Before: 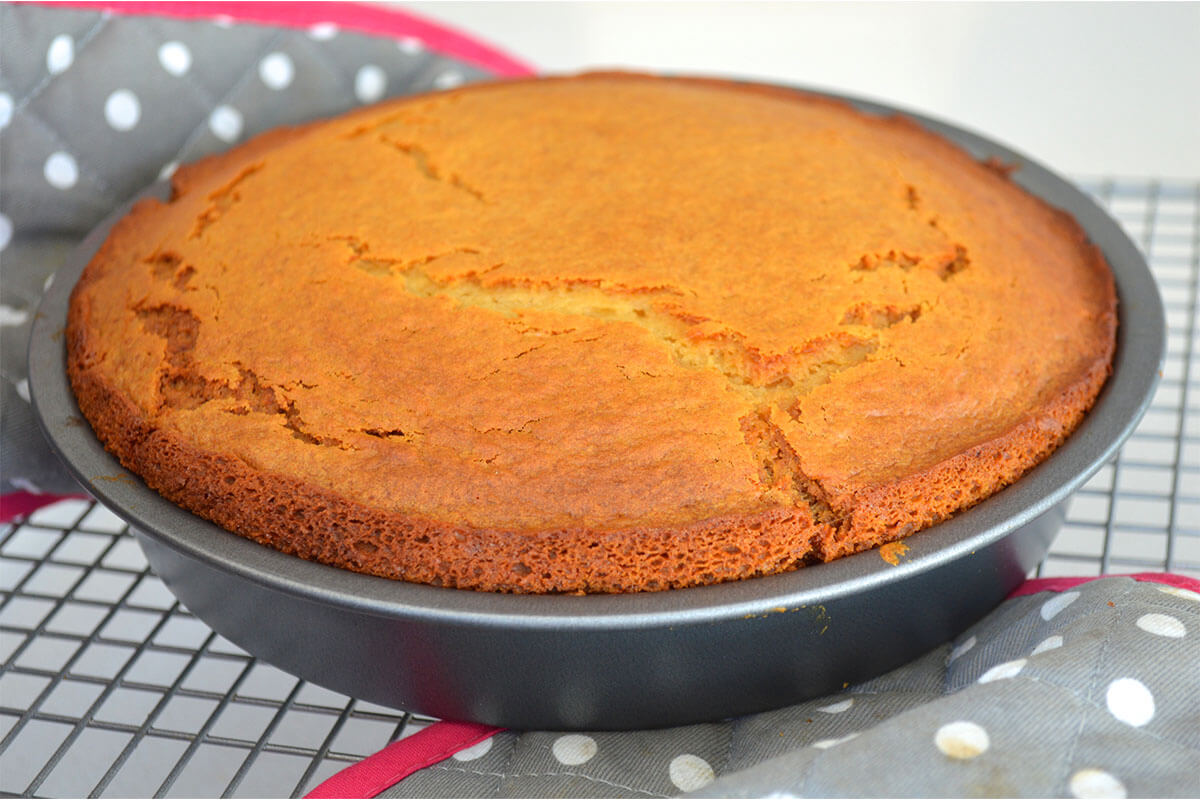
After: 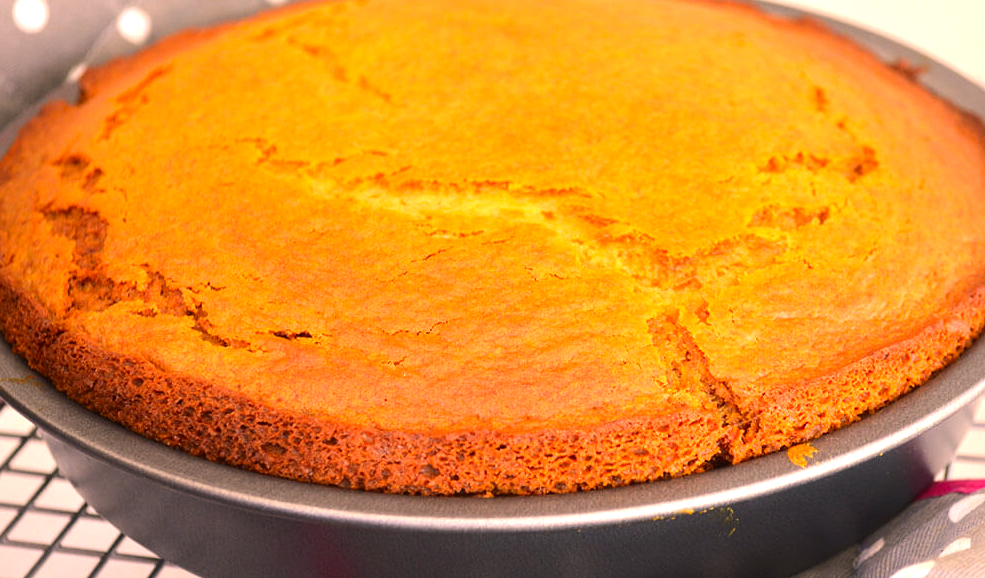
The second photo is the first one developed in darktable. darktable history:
crop: left 7.73%, top 12.266%, right 10.159%, bottom 15.388%
tone equalizer: -8 EV 0.001 EV, -7 EV -0.002 EV, -6 EV 0.002 EV, -5 EV -0.032 EV, -4 EV -0.117 EV, -3 EV -0.16 EV, -2 EV 0.22 EV, -1 EV 0.719 EV, +0 EV 0.517 EV
color correction: highlights a* 21.68, highlights b* 21.48
